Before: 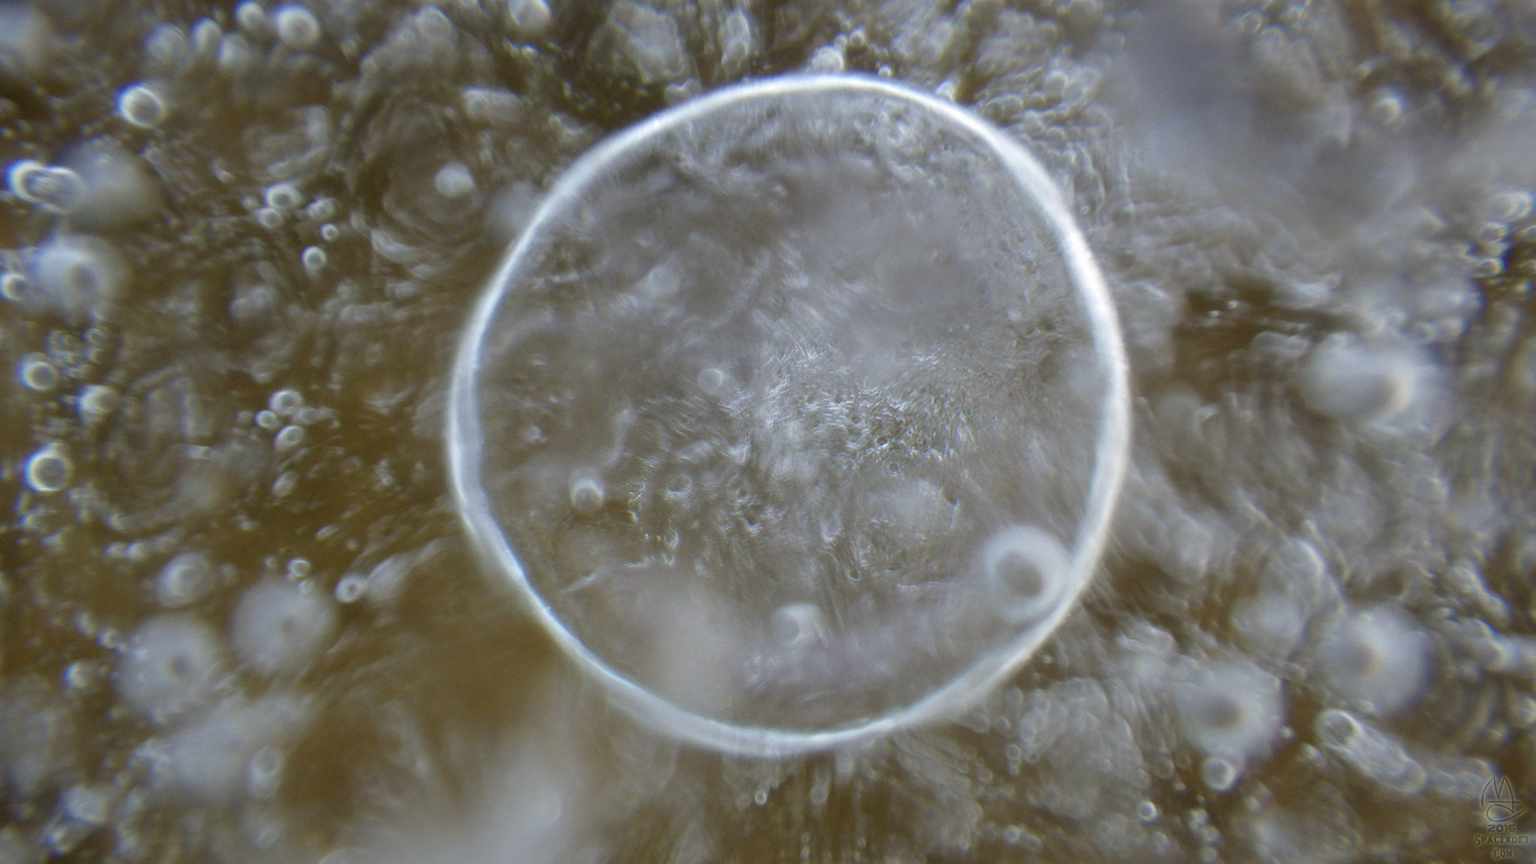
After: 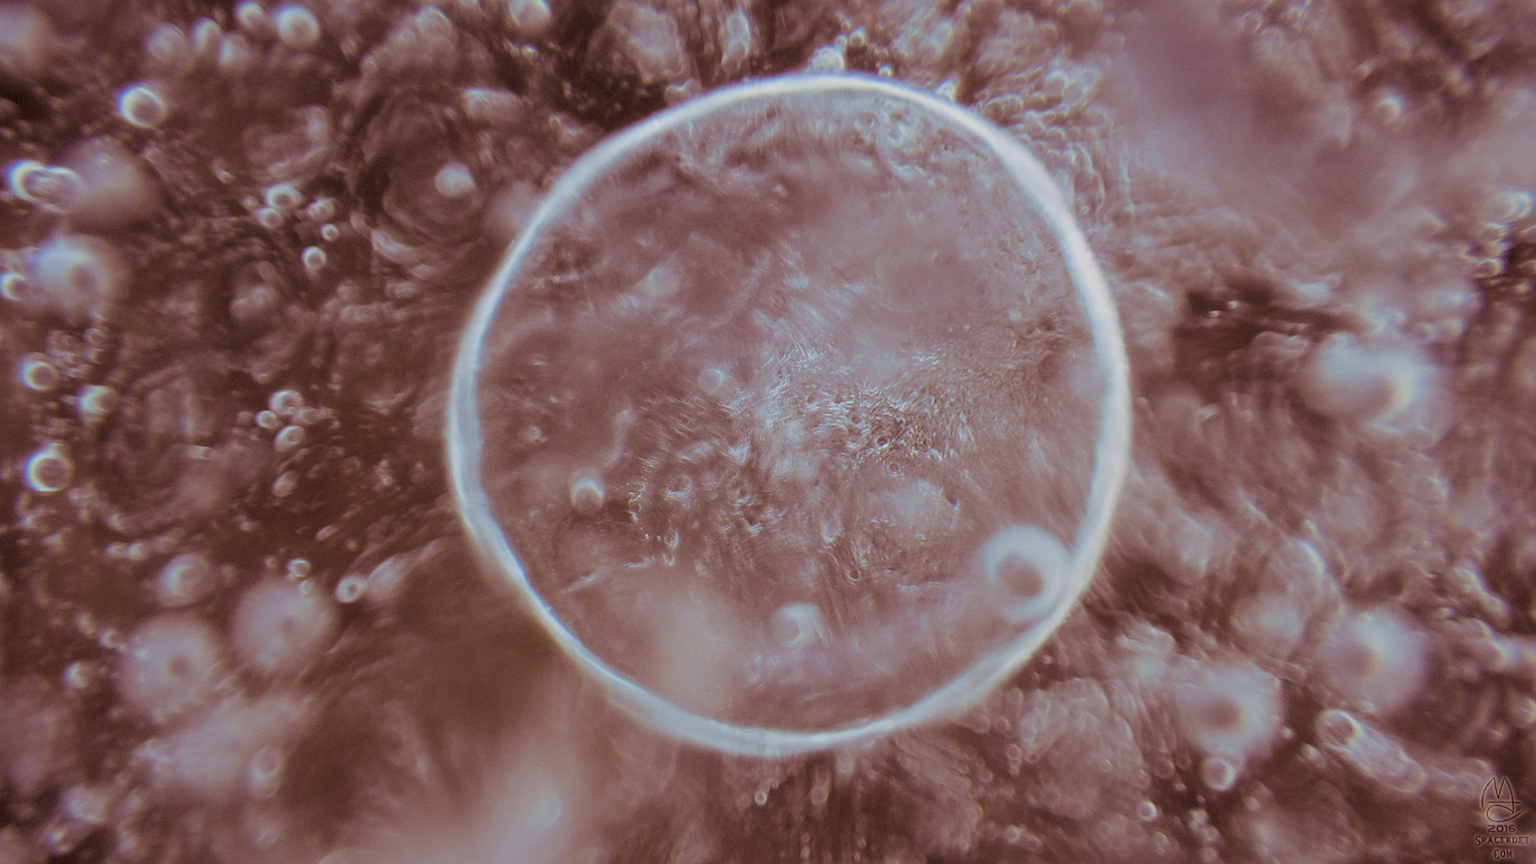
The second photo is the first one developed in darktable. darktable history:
split-toning: shadows › hue 360°
sharpen: on, module defaults
filmic rgb: black relative exposure -7.48 EV, white relative exposure 4.83 EV, hardness 3.4, color science v6 (2022)
